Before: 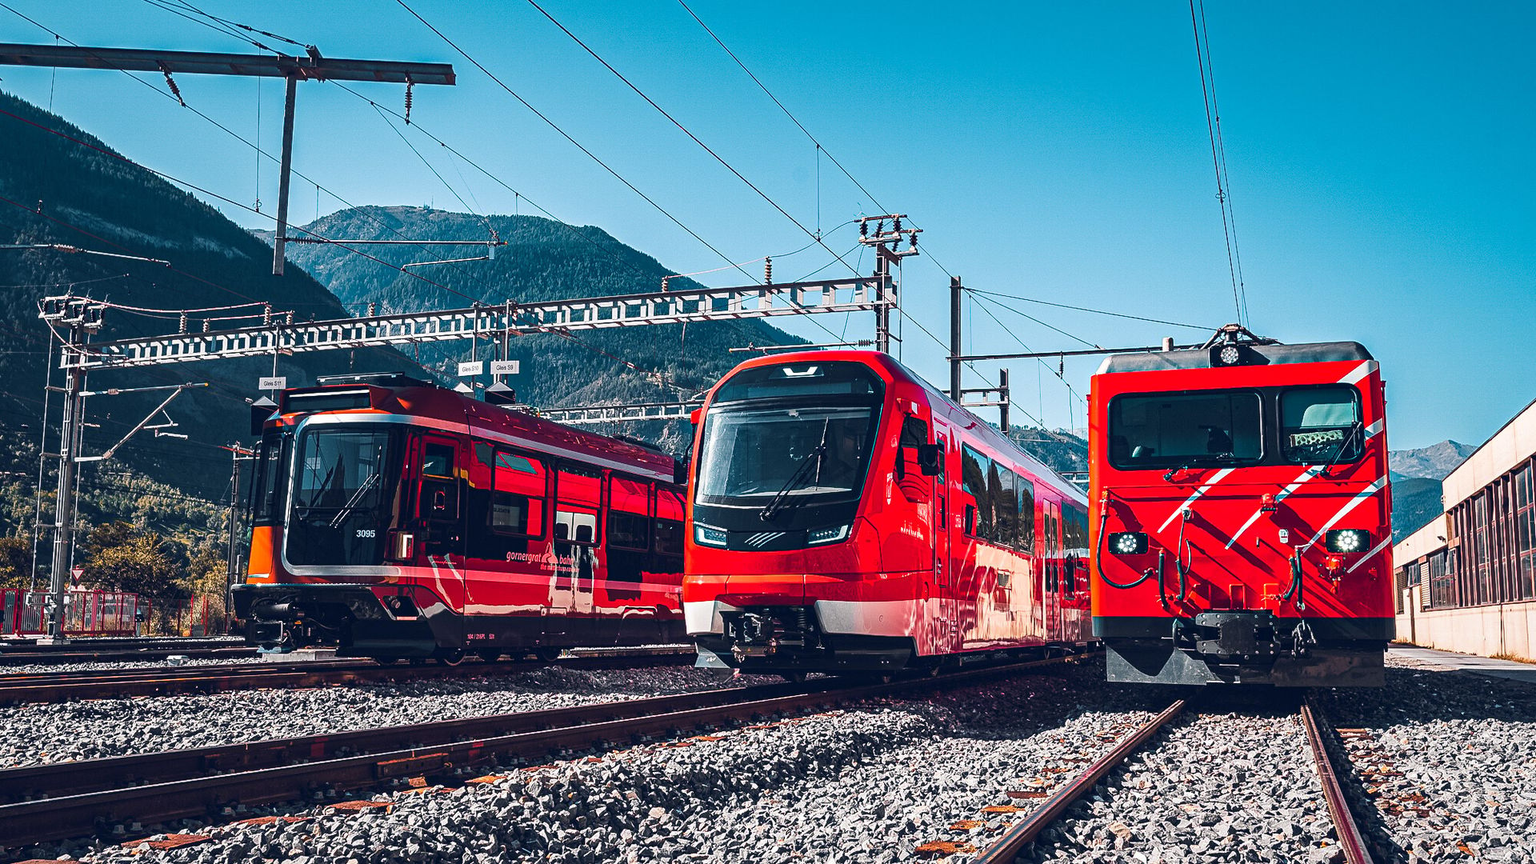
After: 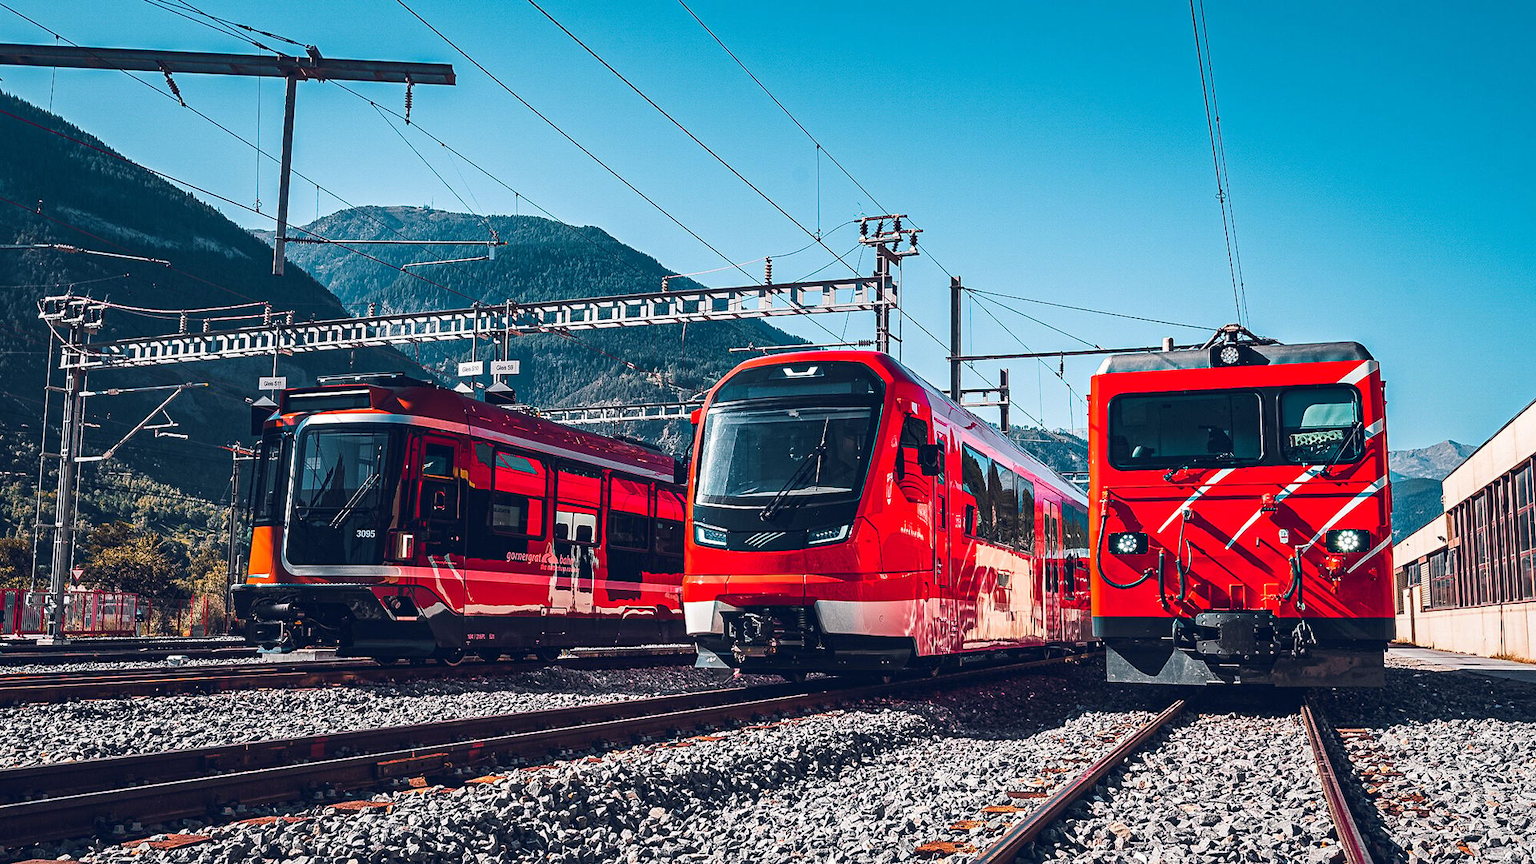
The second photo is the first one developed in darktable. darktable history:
tone equalizer: smoothing diameter 24.88%, edges refinement/feathering 8.64, preserve details guided filter
